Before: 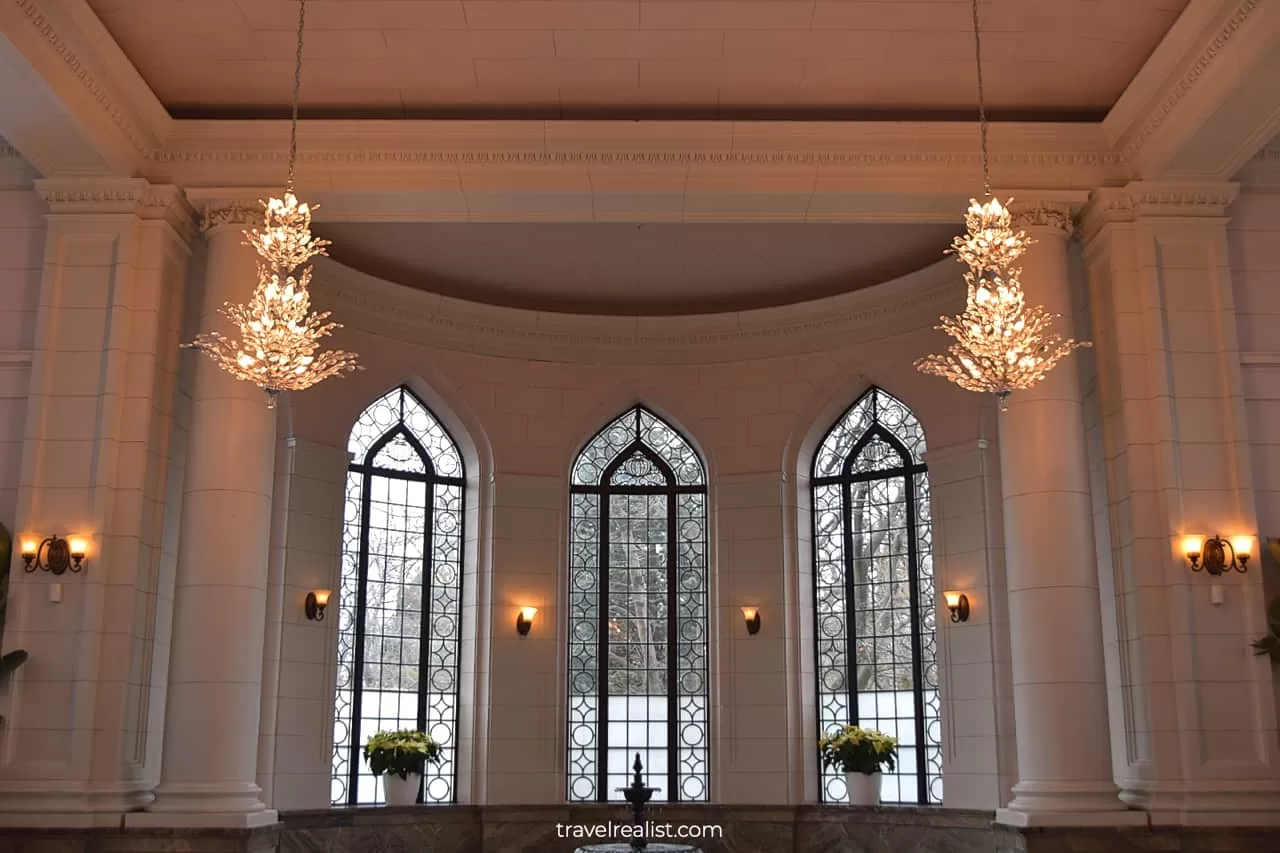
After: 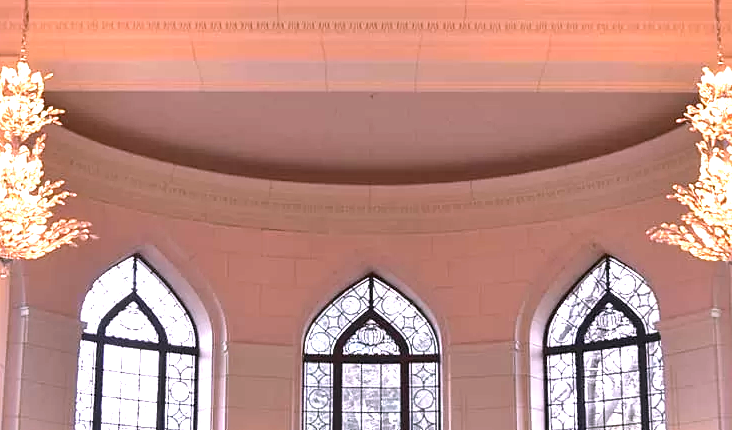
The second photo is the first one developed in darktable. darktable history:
white balance: red 1.066, blue 1.119
crop: left 20.932%, top 15.471%, right 21.848%, bottom 34.081%
exposure: black level correction 0, exposure 1.45 EV, compensate exposure bias true, compensate highlight preservation false
